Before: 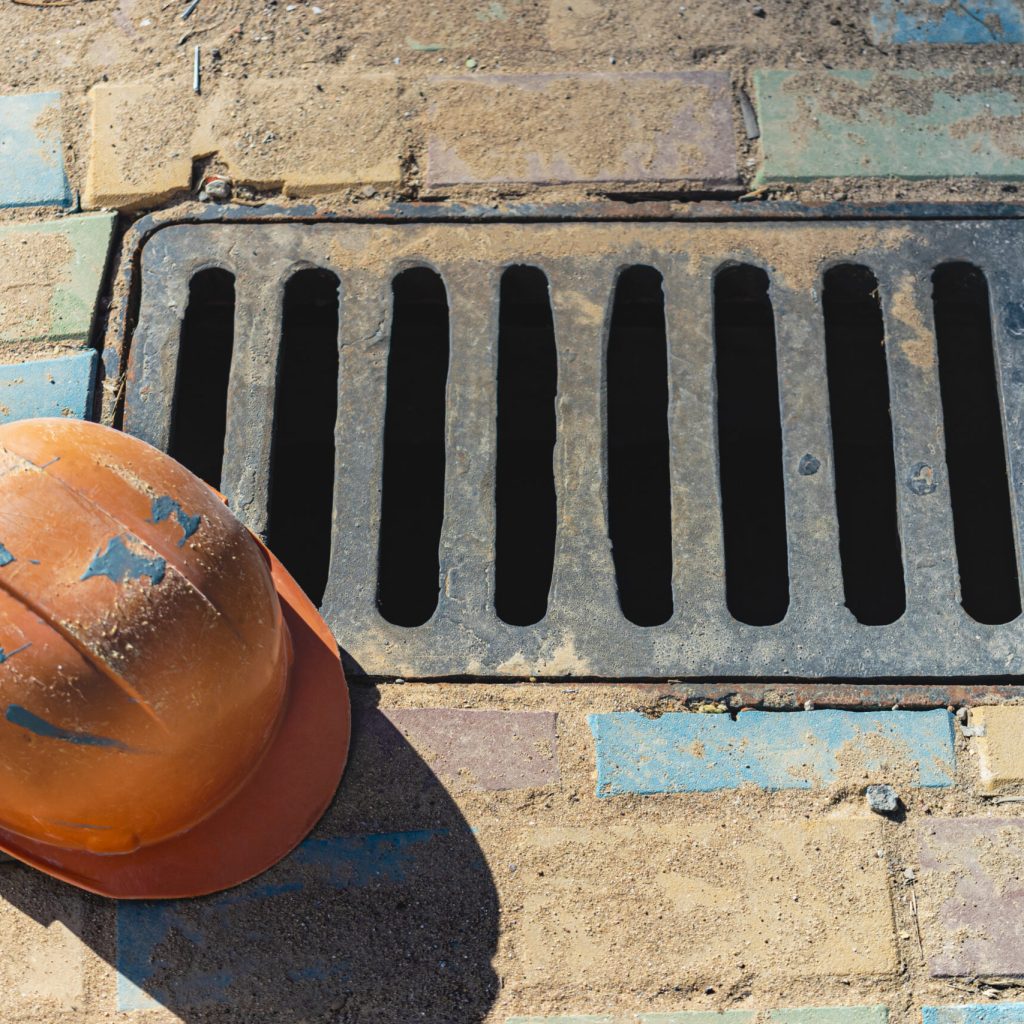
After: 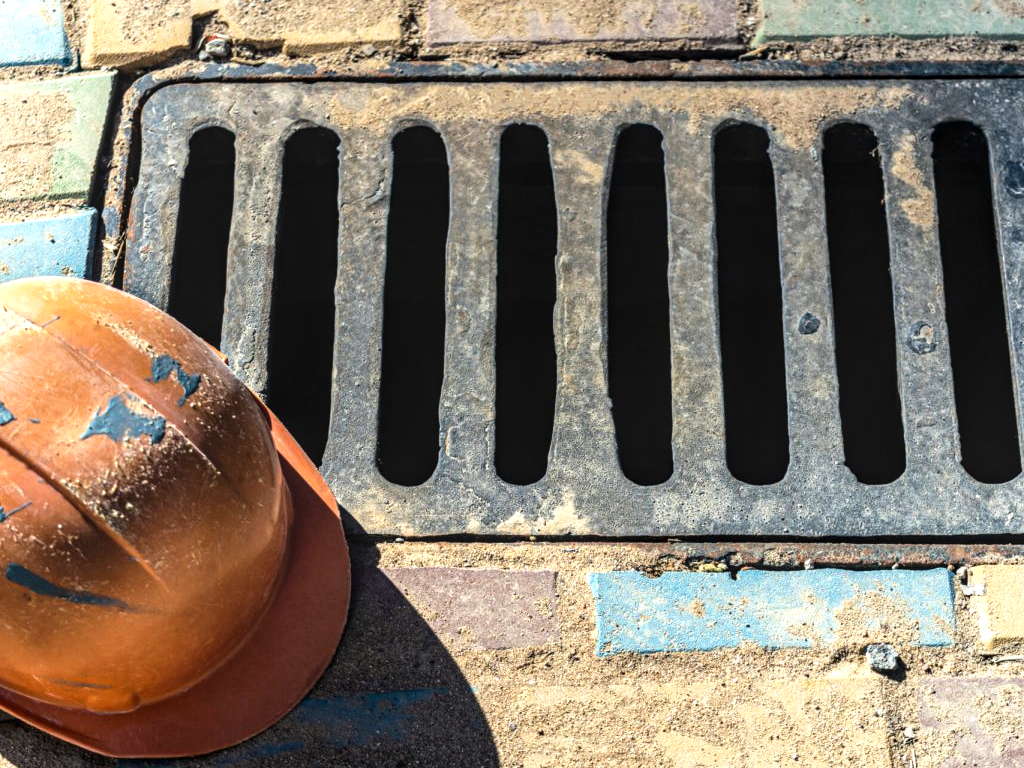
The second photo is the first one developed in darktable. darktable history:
local contrast: detail 130%
crop: top 13.819%, bottom 11.169%
tone equalizer: -8 EV -0.75 EV, -7 EV -0.7 EV, -6 EV -0.6 EV, -5 EV -0.4 EV, -3 EV 0.4 EV, -2 EV 0.6 EV, -1 EV 0.7 EV, +0 EV 0.75 EV, edges refinement/feathering 500, mask exposure compensation -1.57 EV, preserve details no
